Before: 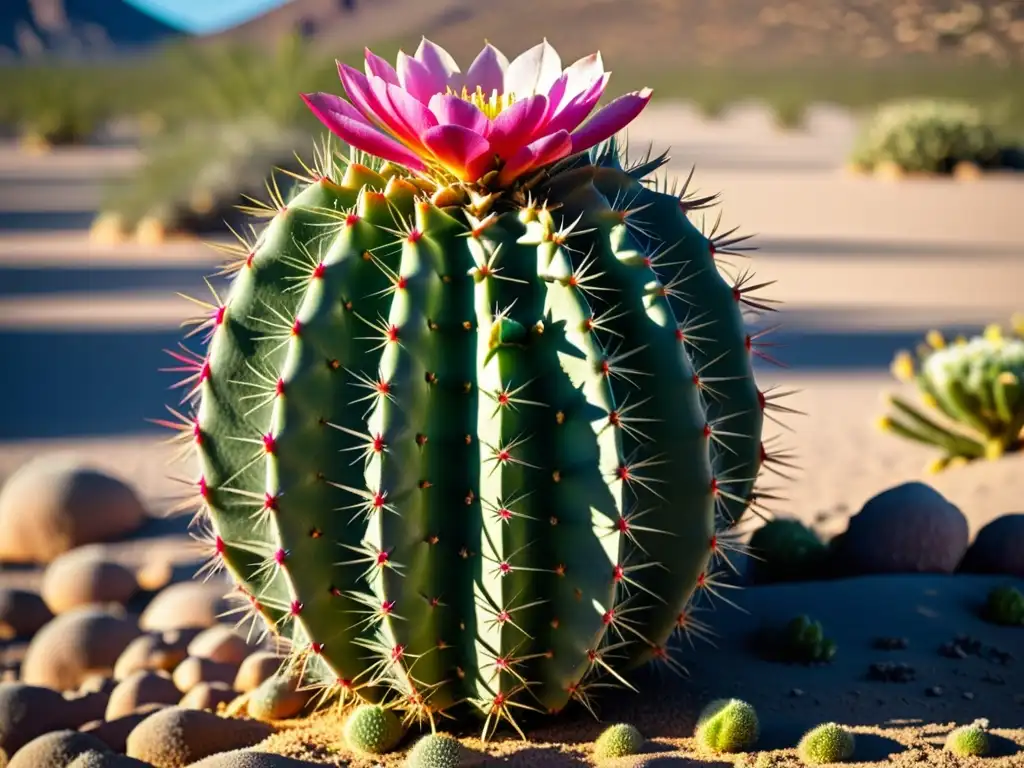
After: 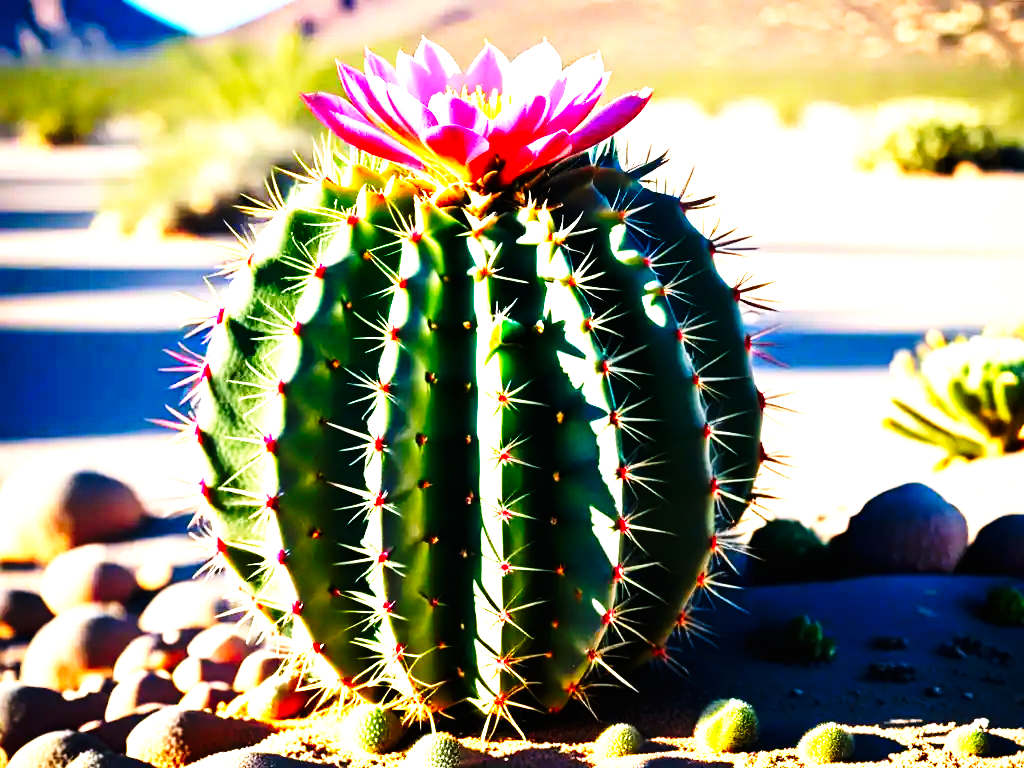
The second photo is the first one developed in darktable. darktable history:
base curve: curves: ch0 [(0, 0) (0.007, 0.004) (0.027, 0.03) (0.046, 0.07) (0.207, 0.54) (0.442, 0.872) (0.673, 0.972) (1, 1)], preserve colors none
tone curve: curves: ch0 [(0, 0) (0.003, 0.002) (0.011, 0.006) (0.025, 0.014) (0.044, 0.025) (0.069, 0.039) (0.1, 0.056) (0.136, 0.082) (0.177, 0.116) (0.224, 0.163) (0.277, 0.233) (0.335, 0.311) (0.399, 0.396) (0.468, 0.488) (0.543, 0.588) (0.623, 0.695) (0.709, 0.809) (0.801, 0.912) (0.898, 0.997) (1, 1)], preserve colors none
contrast brightness saturation: contrast 0.096, brightness 0.016, saturation 0.017
levels: black 0.108%, levels [0, 0.478, 1]
